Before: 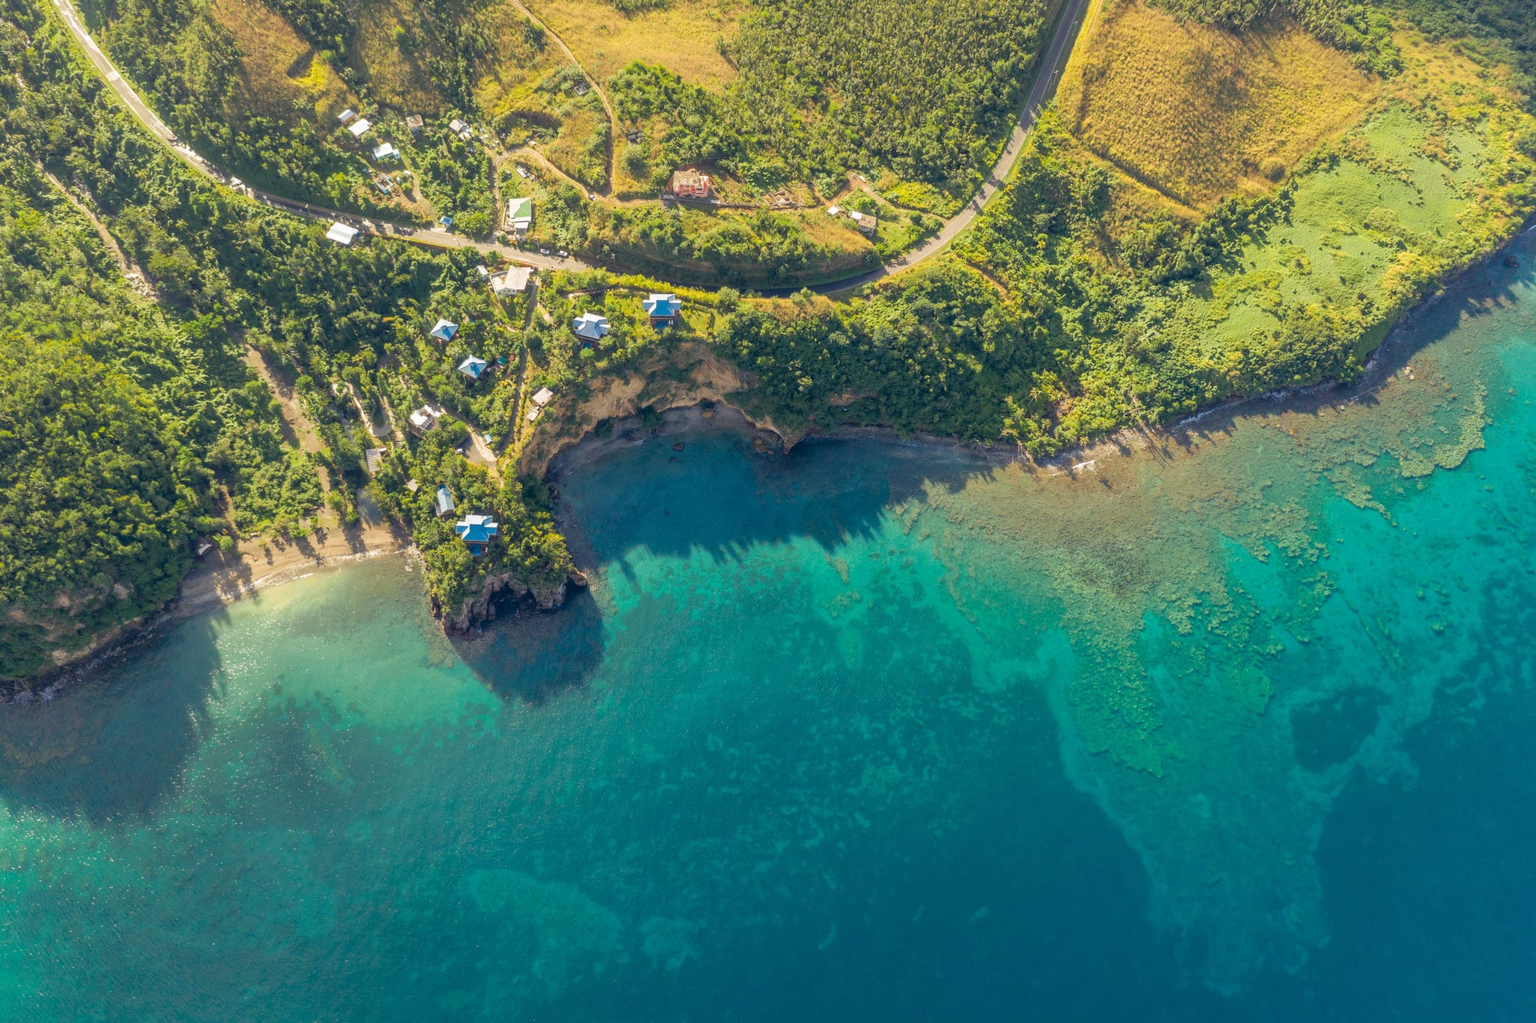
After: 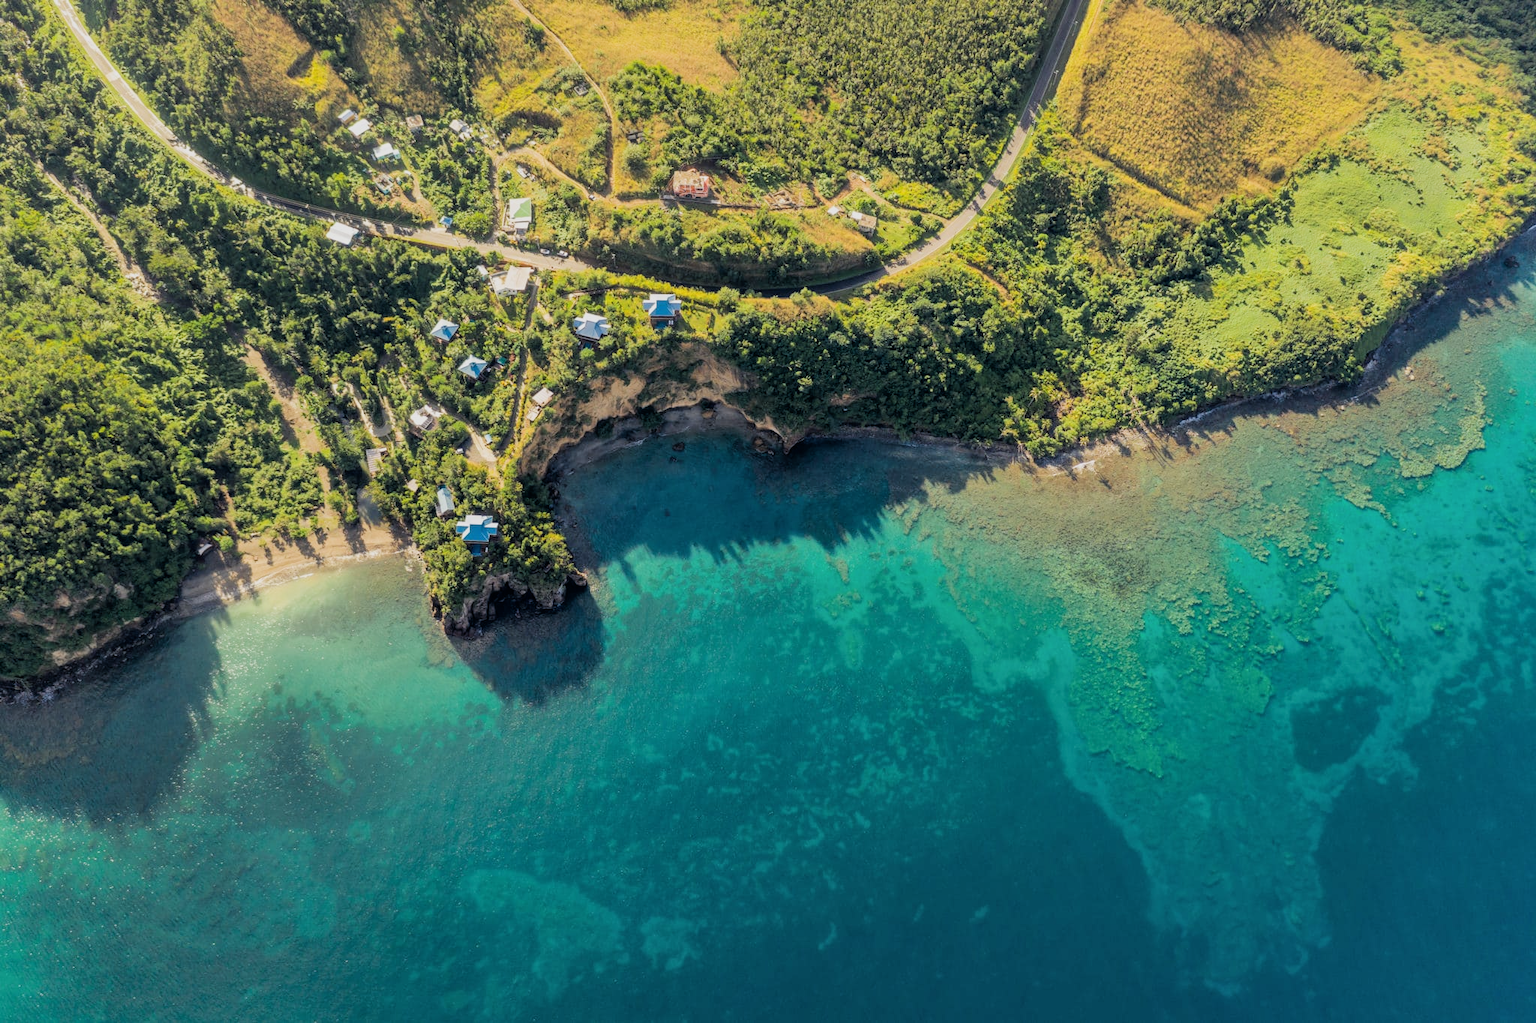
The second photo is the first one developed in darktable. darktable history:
filmic rgb: black relative exposure -5.09 EV, white relative exposure 3.99 EV, hardness 2.88, contrast 1.297, highlights saturation mix -30.45%
shadows and highlights: shadows 25.12, highlights -48.13, soften with gaussian
